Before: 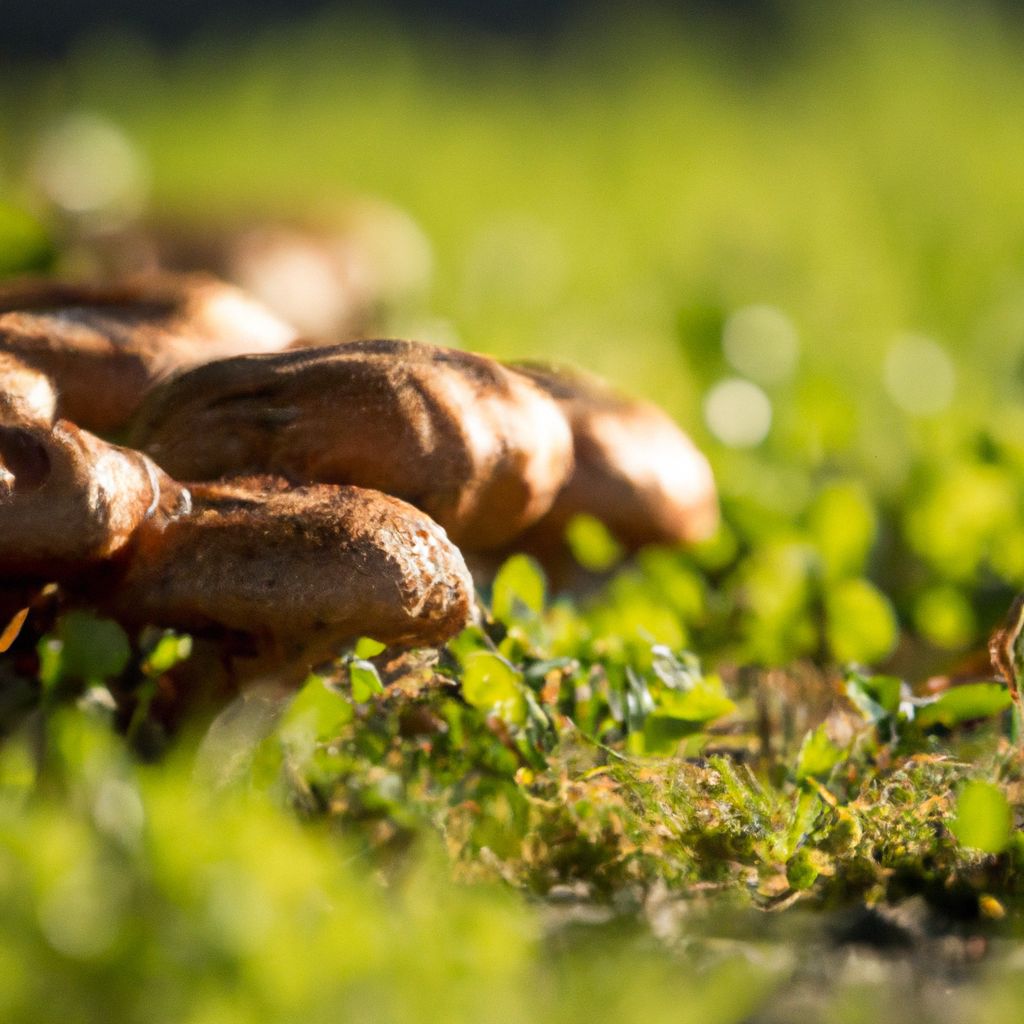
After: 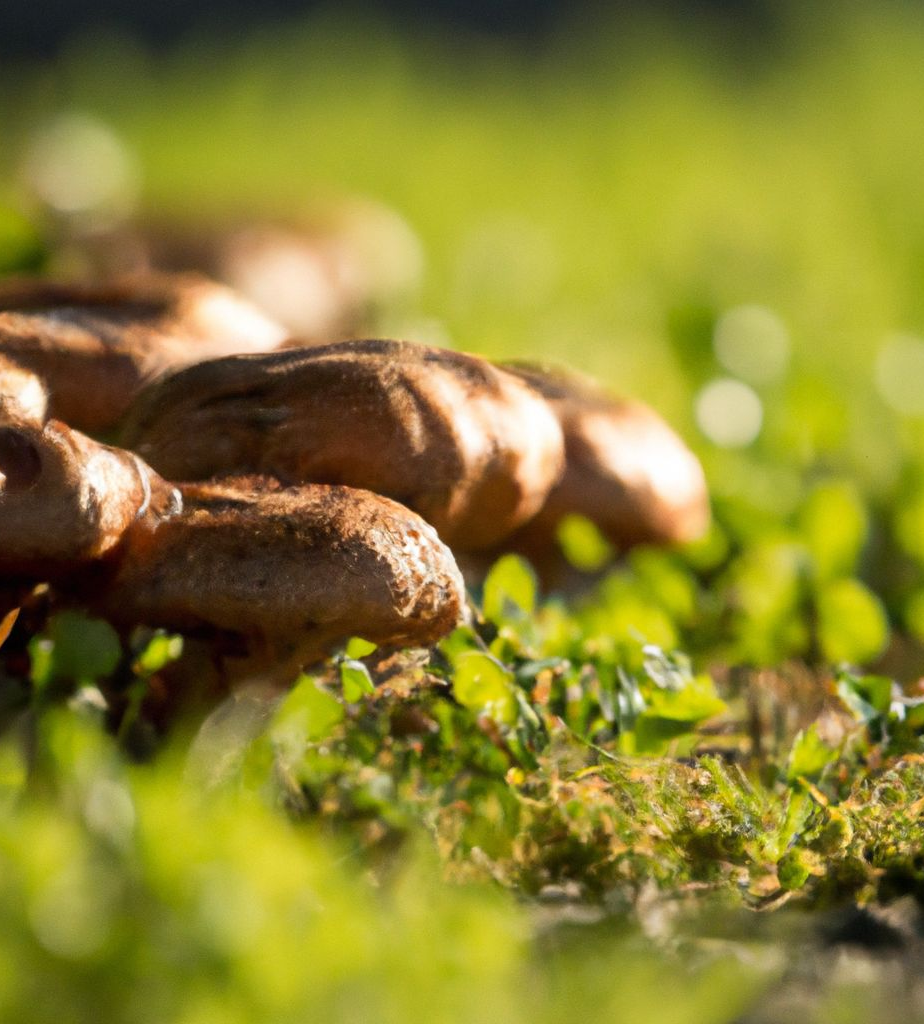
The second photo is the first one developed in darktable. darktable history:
crop and rotate: left 0.891%, right 8.845%
